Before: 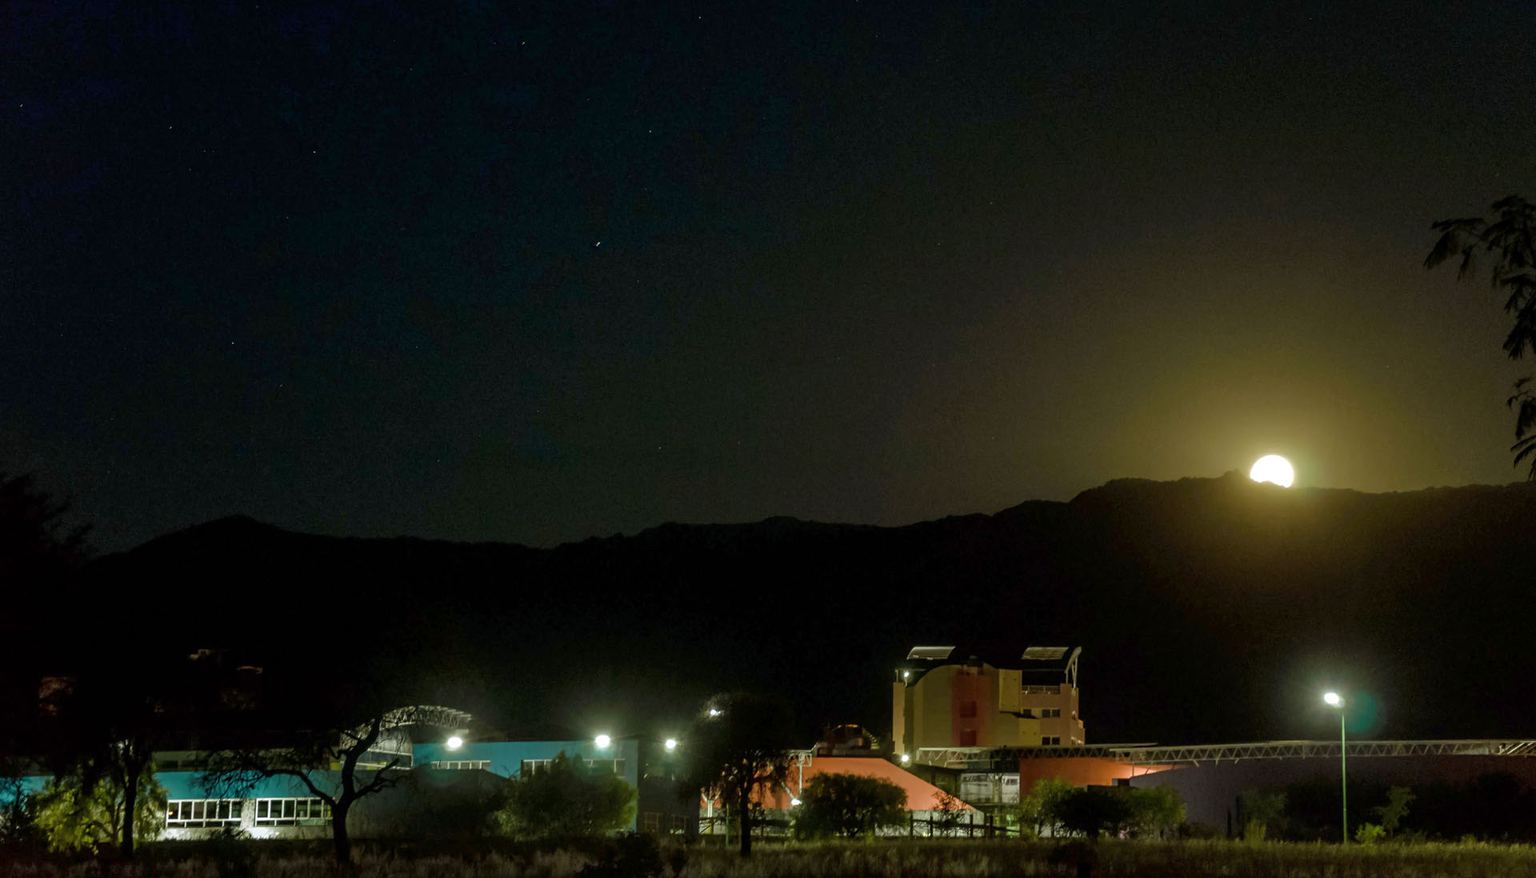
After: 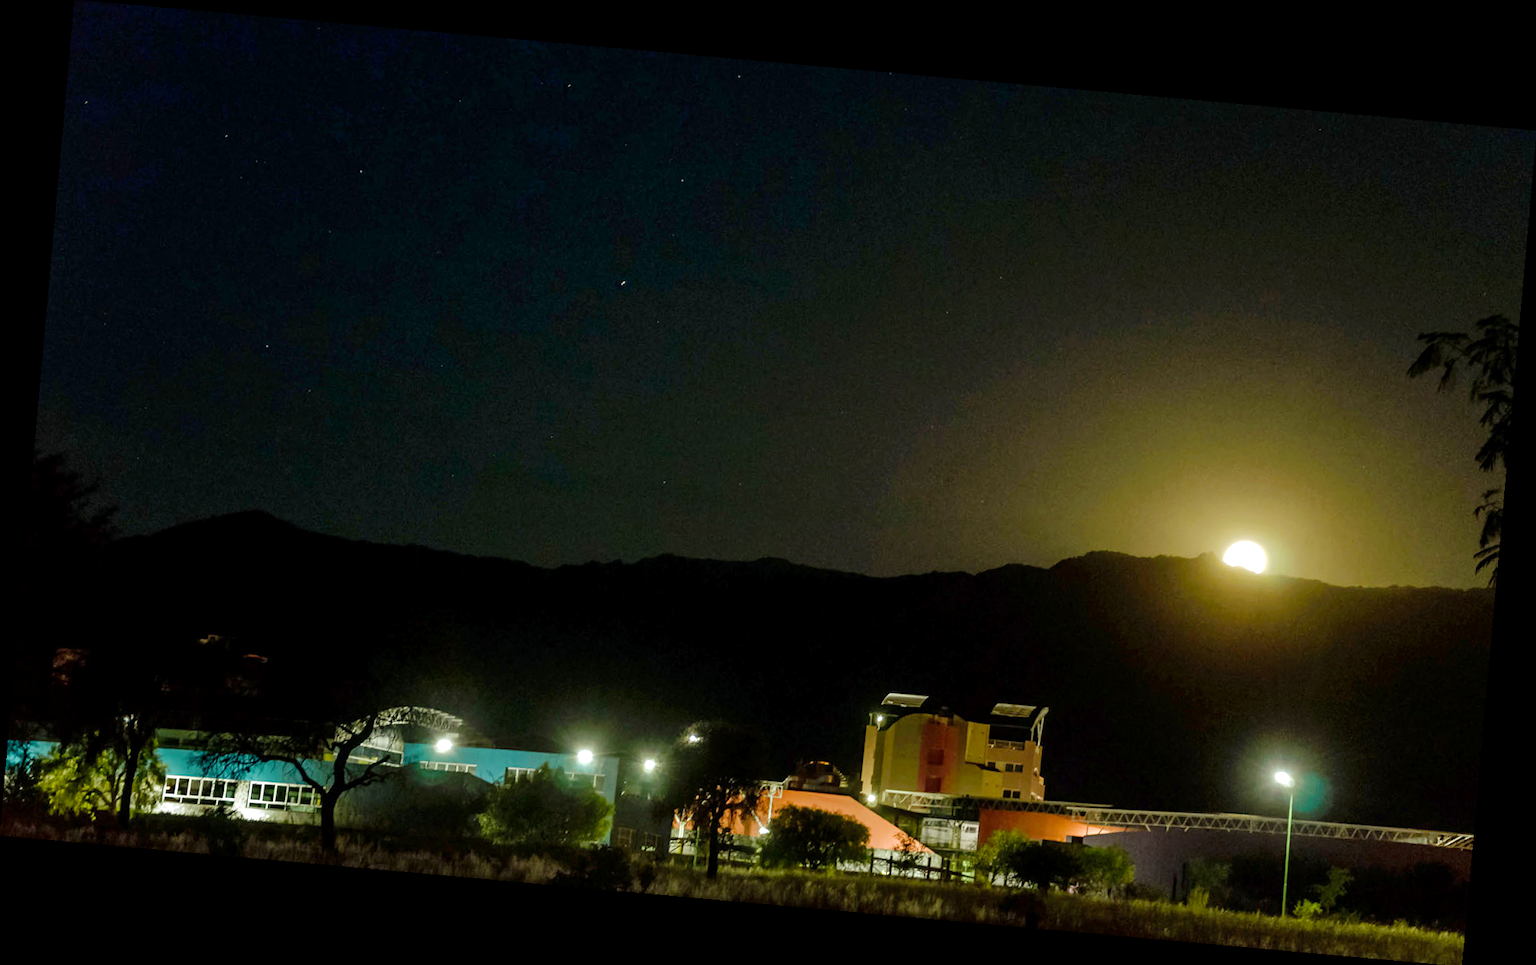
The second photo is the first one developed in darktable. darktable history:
exposure: black level correction 0.001, exposure 0.5 EV, compensate exposure bias true, compensate highlight preservation false
rotate and perspective: rotation 5.12°, automatic cropping off
tone curve: curves: ch0 [(0, 0) (0.003, 0.005) (0.011, 0.011) (0.025, 0.022) (0.044, 0.038) (0.069, 0.062) (0.1, 0.091) (0.136, 0.128) (0.177, 0.183) (0.224, 0.246) (0.277, 0.325) (0.335, 0.403) (0.399, 0.473) (0.468, 0.557) (0.543, 0.638) (0.623, 0.709) (0.709, 0.782) (0.801, 0.847) (0.898, 0.923) (1, 1)], preserve colors none
